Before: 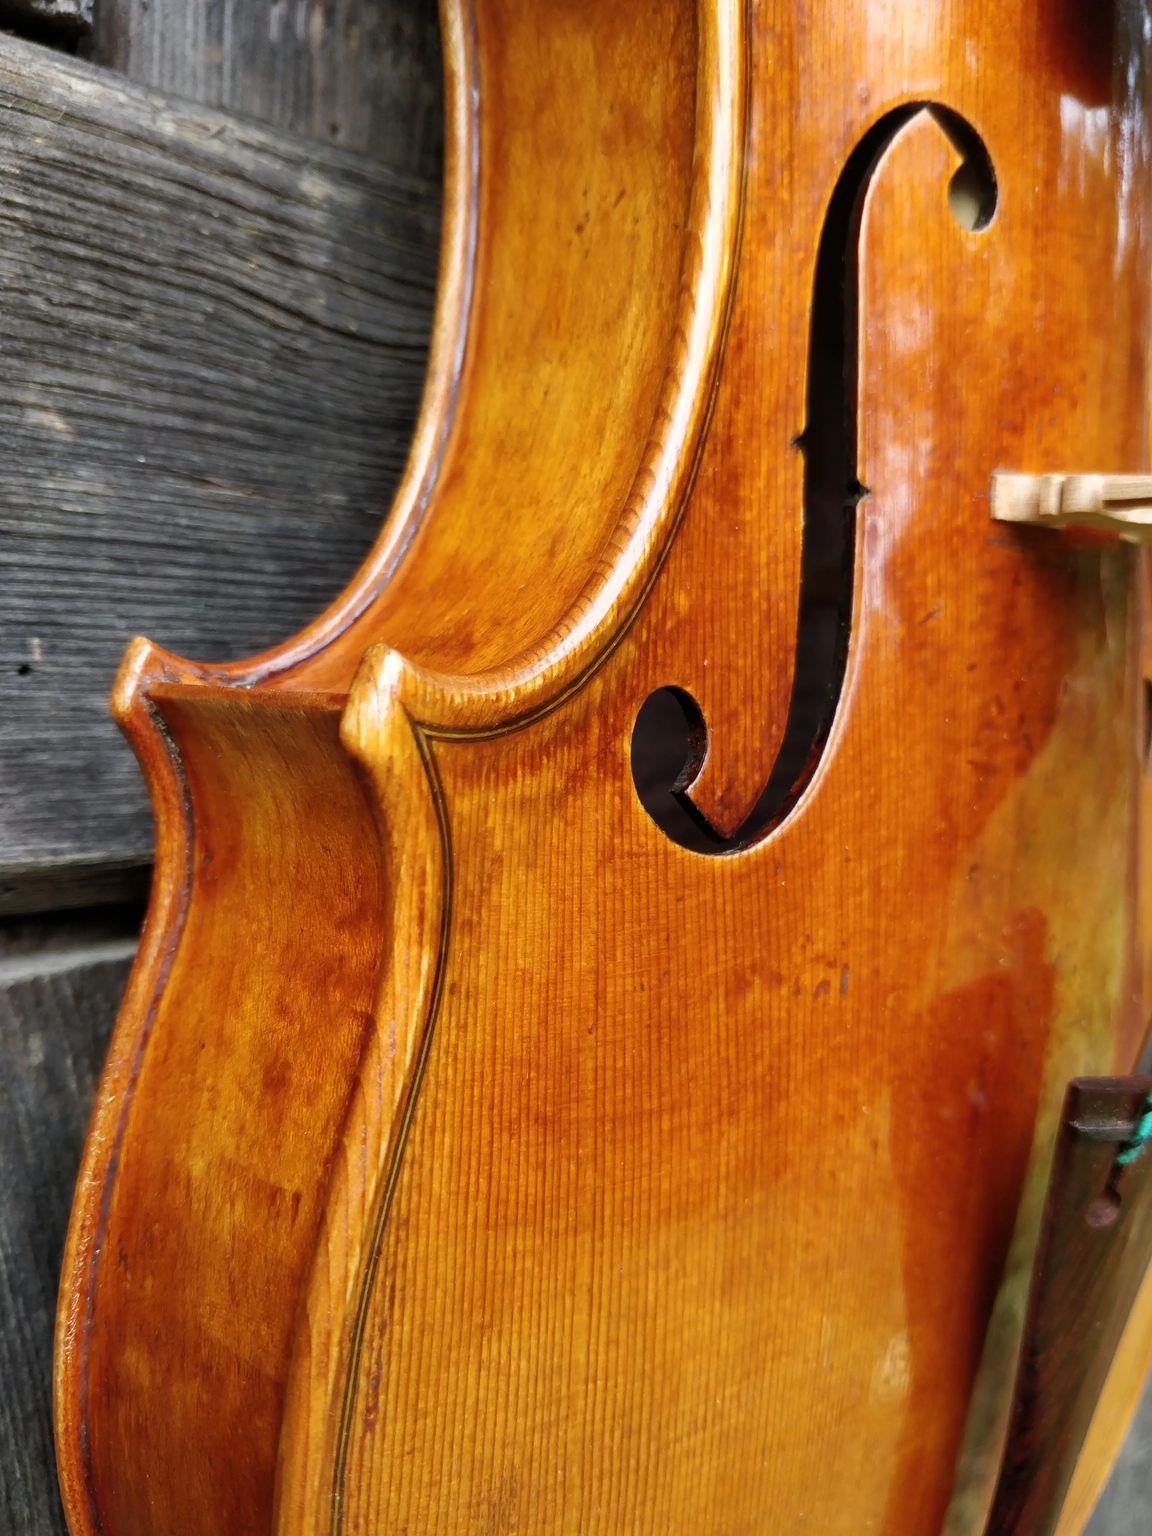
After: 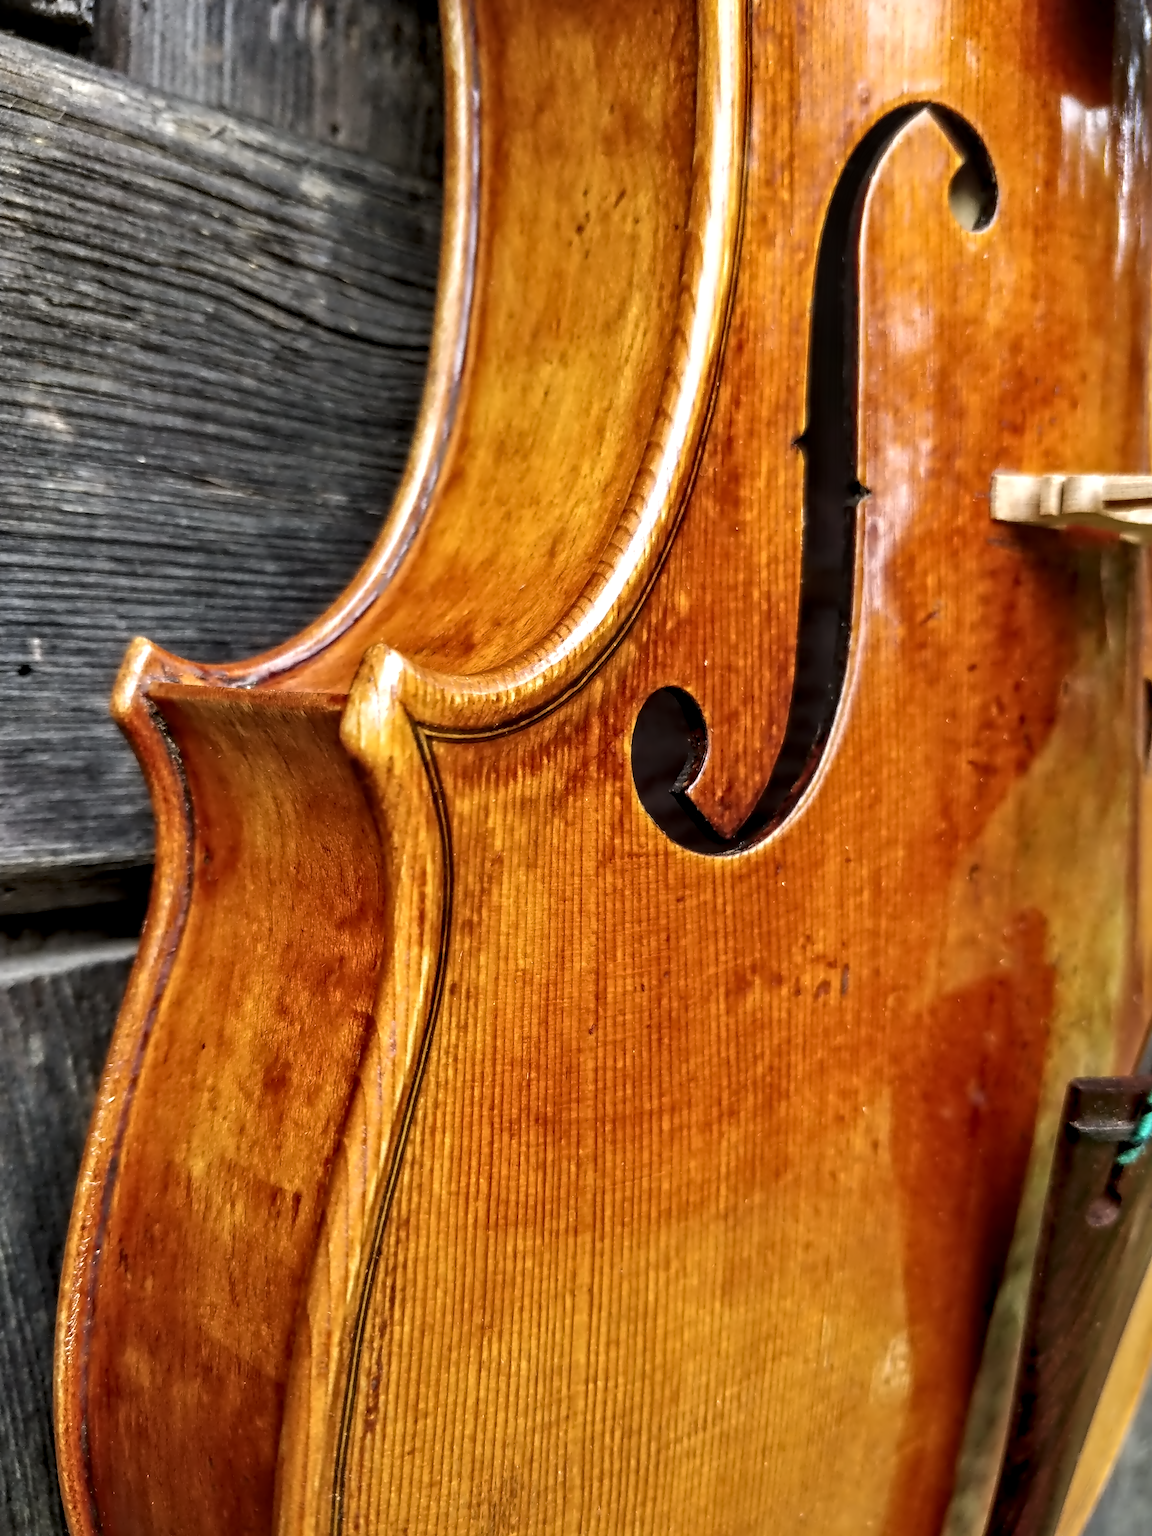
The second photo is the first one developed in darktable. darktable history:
local contrast: on, module defaults
contrast equalizer: octaves 7, y [[0.5, 0.542, 0.583, 0.625, 0.667, 0.708], [0.5 ×6], [0.5 ×6], [0, 0.033, 0.067, 0.1, 0.133, 0.167], [0, 0.05, 0.1, 0.15, 0.2, 0.25]]
